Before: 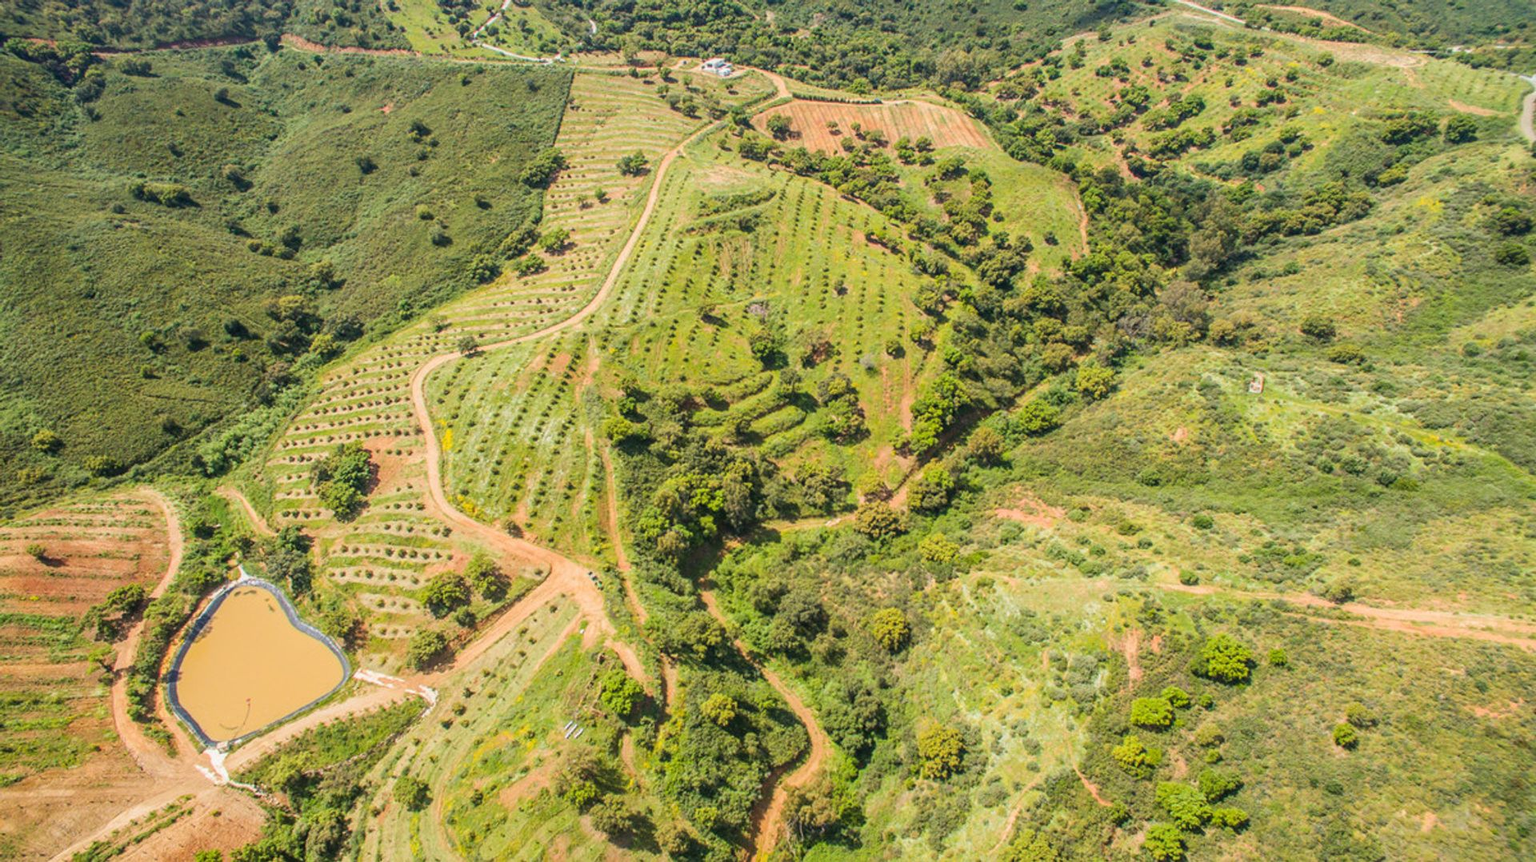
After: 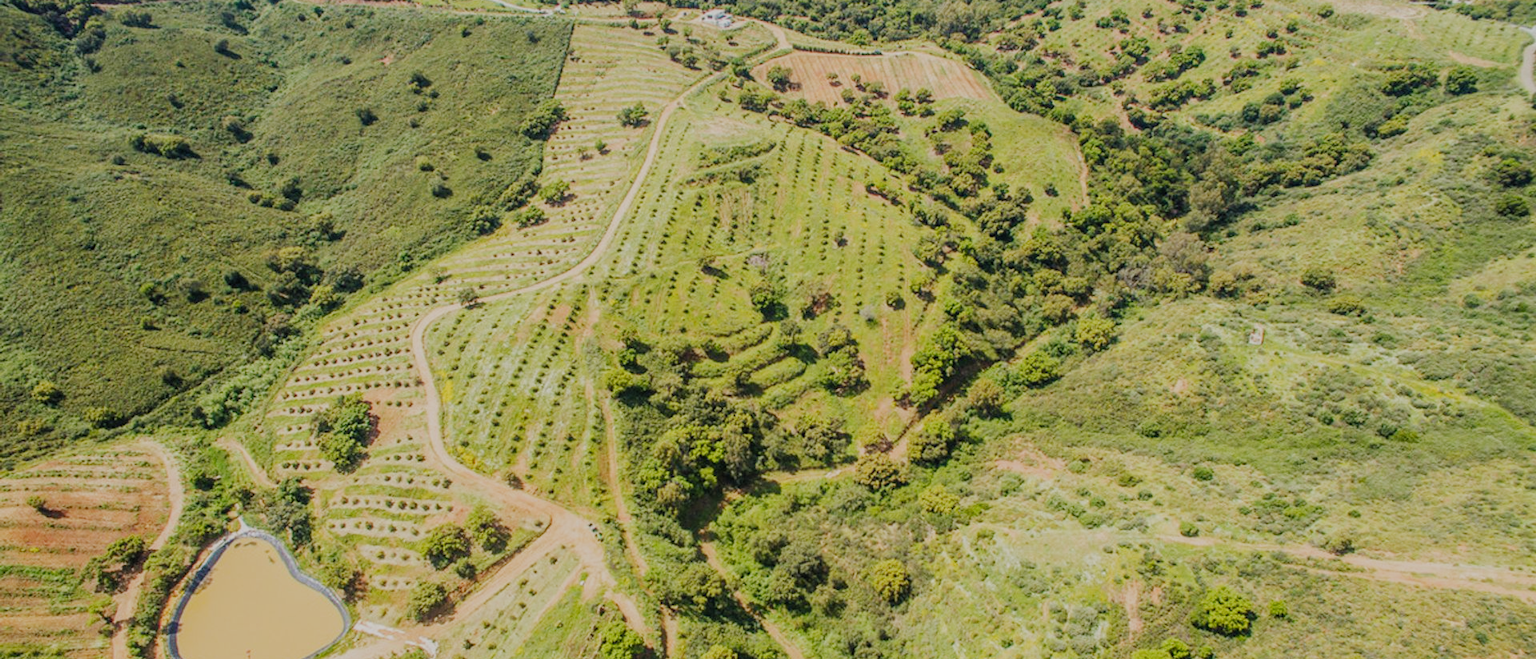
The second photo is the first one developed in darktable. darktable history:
crop: top 5.714%, bottom 17.806%
filmic rgb: black relative exposure -7.65 EV, white relative exposure 4.56 EV, hardness 3.61, preserve chrominance no, color science v5 (2021), iterations of high-quality reconstruction 10, contrast in shadows safe, contrast in highlights safe
